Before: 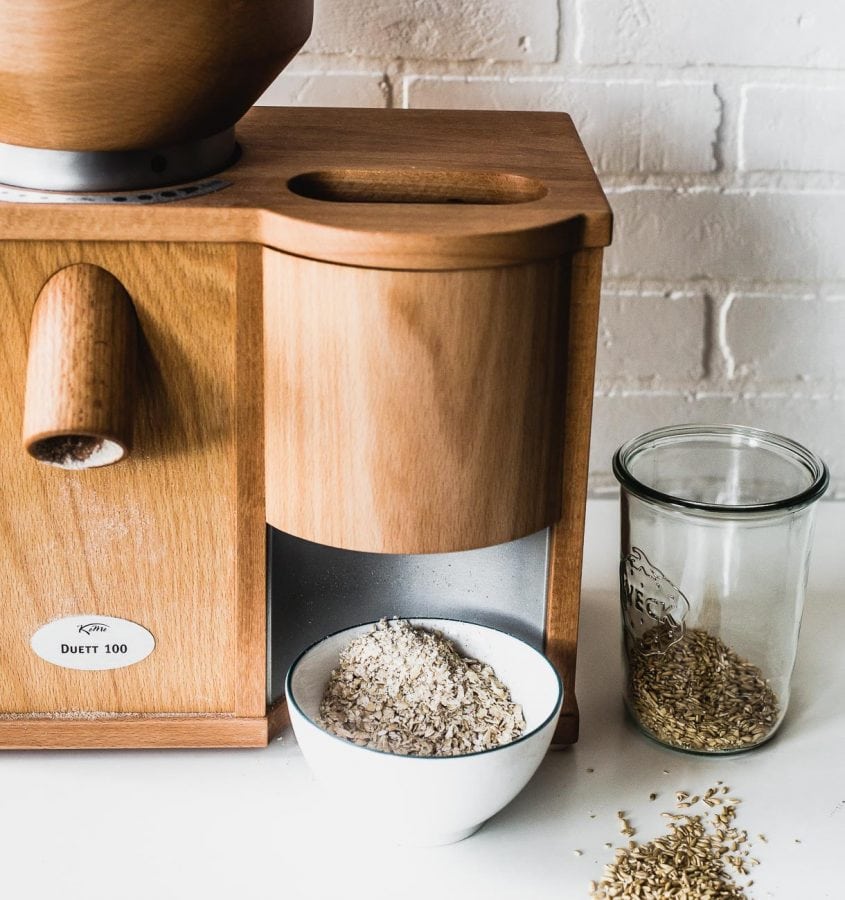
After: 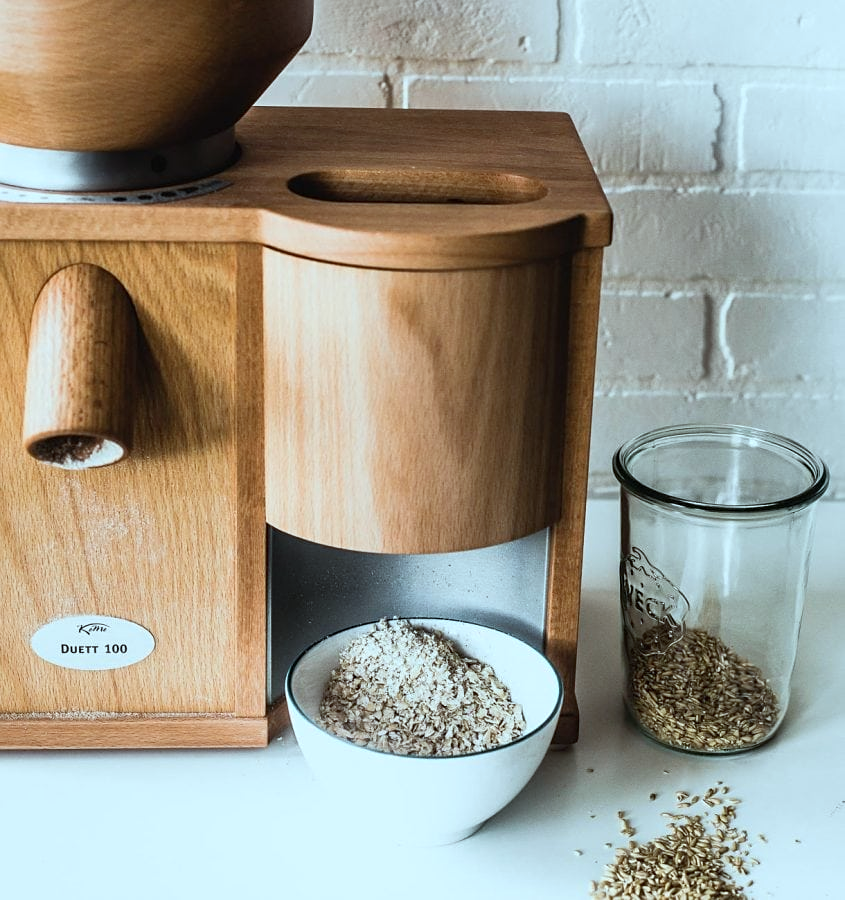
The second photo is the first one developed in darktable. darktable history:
sharpen: amount 0.2
color correction: highlights a* -10.04, highlights b* -10.37
